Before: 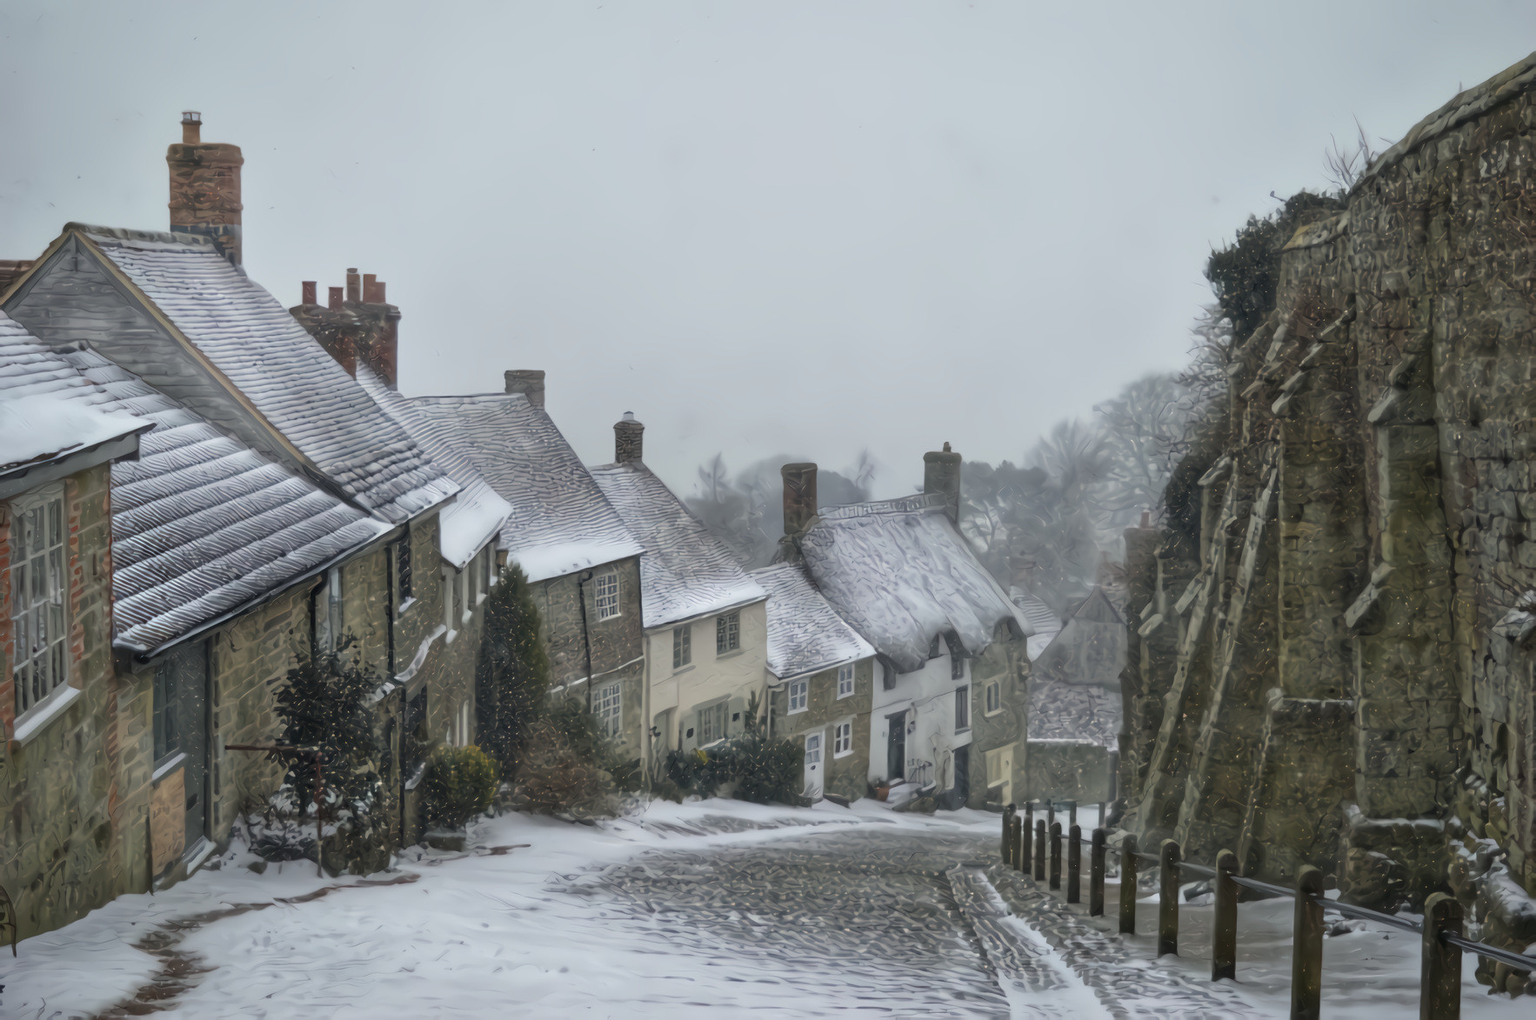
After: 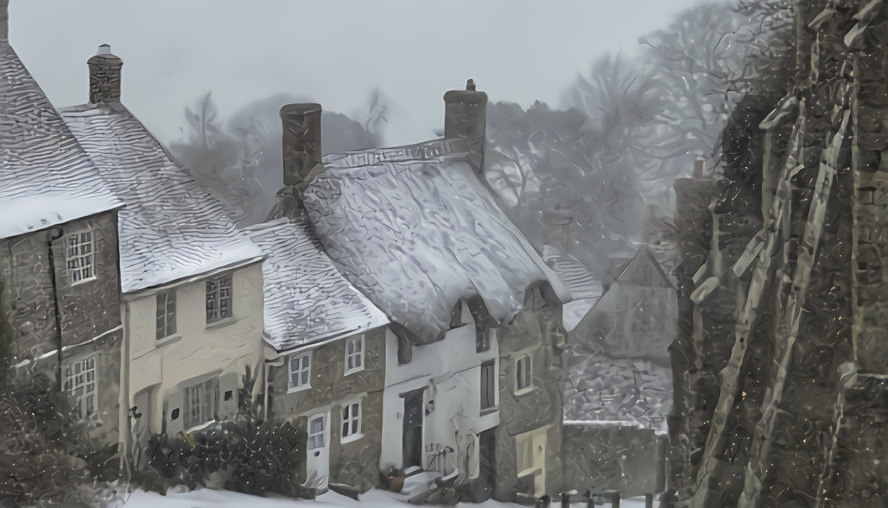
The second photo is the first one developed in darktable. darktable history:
sharpen: on, module defaults
split-toning: shadows › hue 36°, shadows › saturation 0.05, highlights › hue 10.8°, highlights › saturation 0.15, compress 40%
crop: left 35.03%, top 36.625%, right 14.663%, bottom 20.057%
